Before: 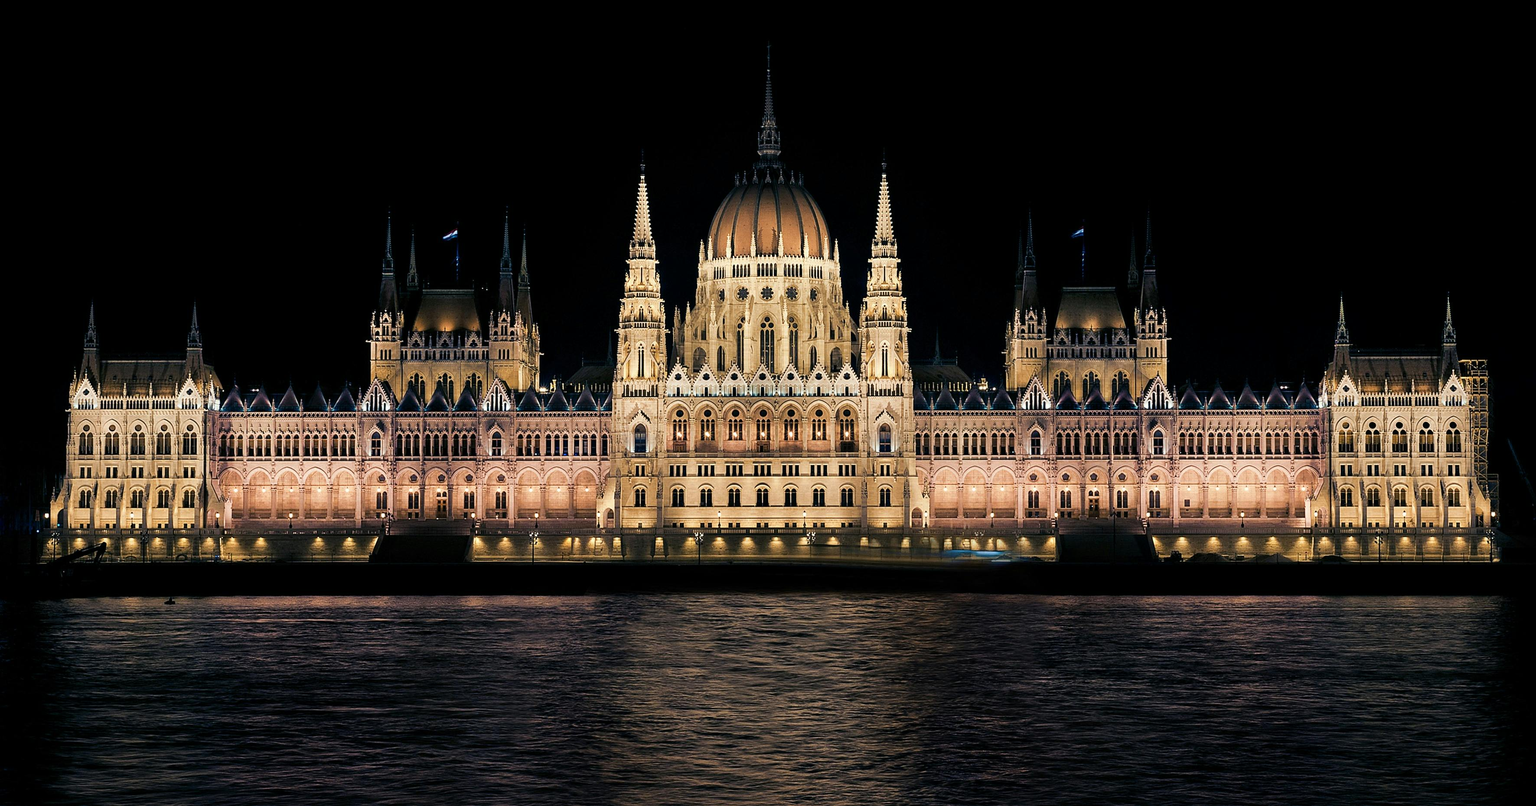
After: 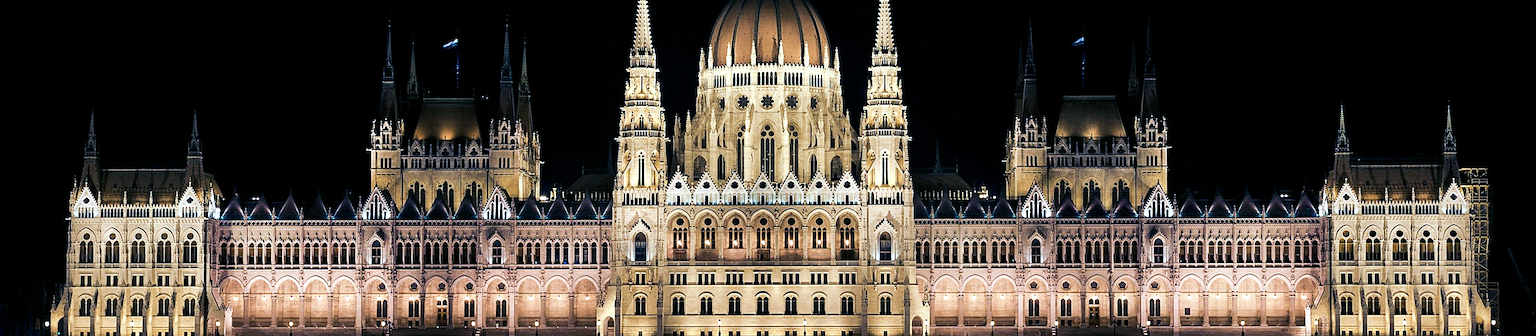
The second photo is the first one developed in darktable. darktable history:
crop and rotate: top 23.84%, bottom 34.294%
white balance: red 0.924, blue 1.095
tone equalizer: -8 EV -0.417 EV, -7 EV -0.389 EV, -6 EV -0.333 EV, -5 EV -0.222 EV, -3 EV 0.222 EV, -2 EV 0.333 EV, -1 EV 0.389 EV, +0 EV 0.417 EV, edges refinement/feathering 500, mask exposure compensation -1.57 EV, preserve details no
